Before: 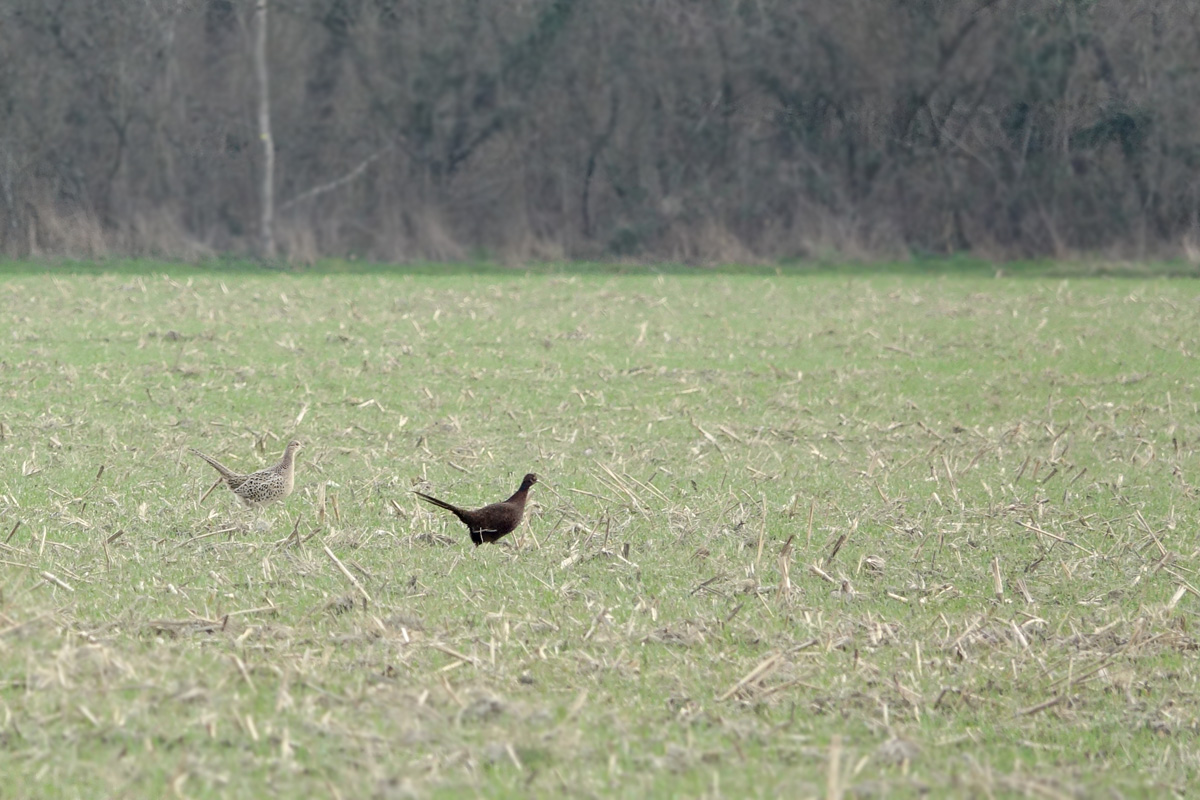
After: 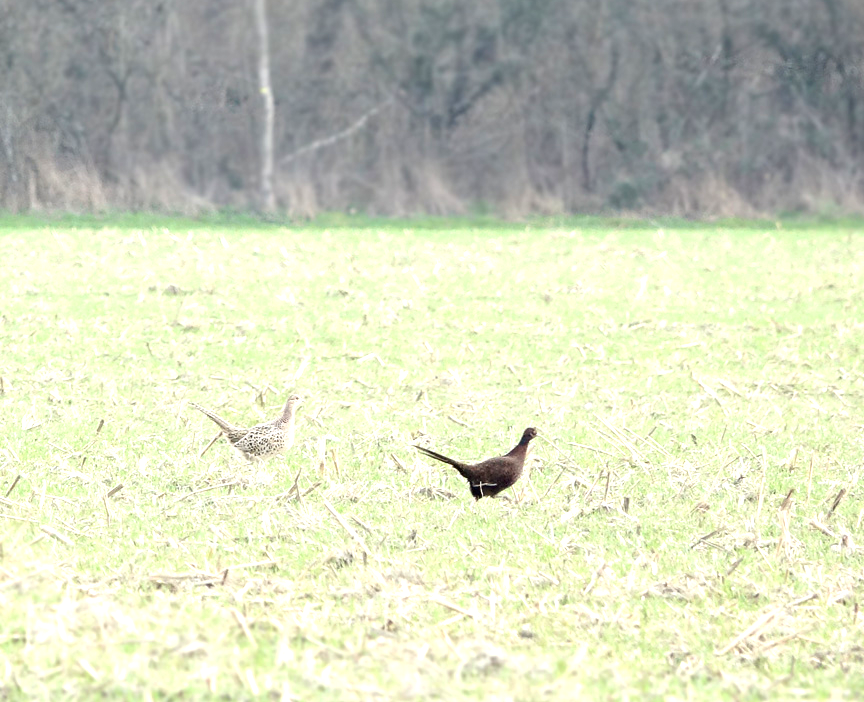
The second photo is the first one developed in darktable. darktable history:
crop: top 5.803%, right 27.864%, bottom 5.804%
exposure: black level correction 0, exposure 1.2 EV, compensate highlight preservation false
